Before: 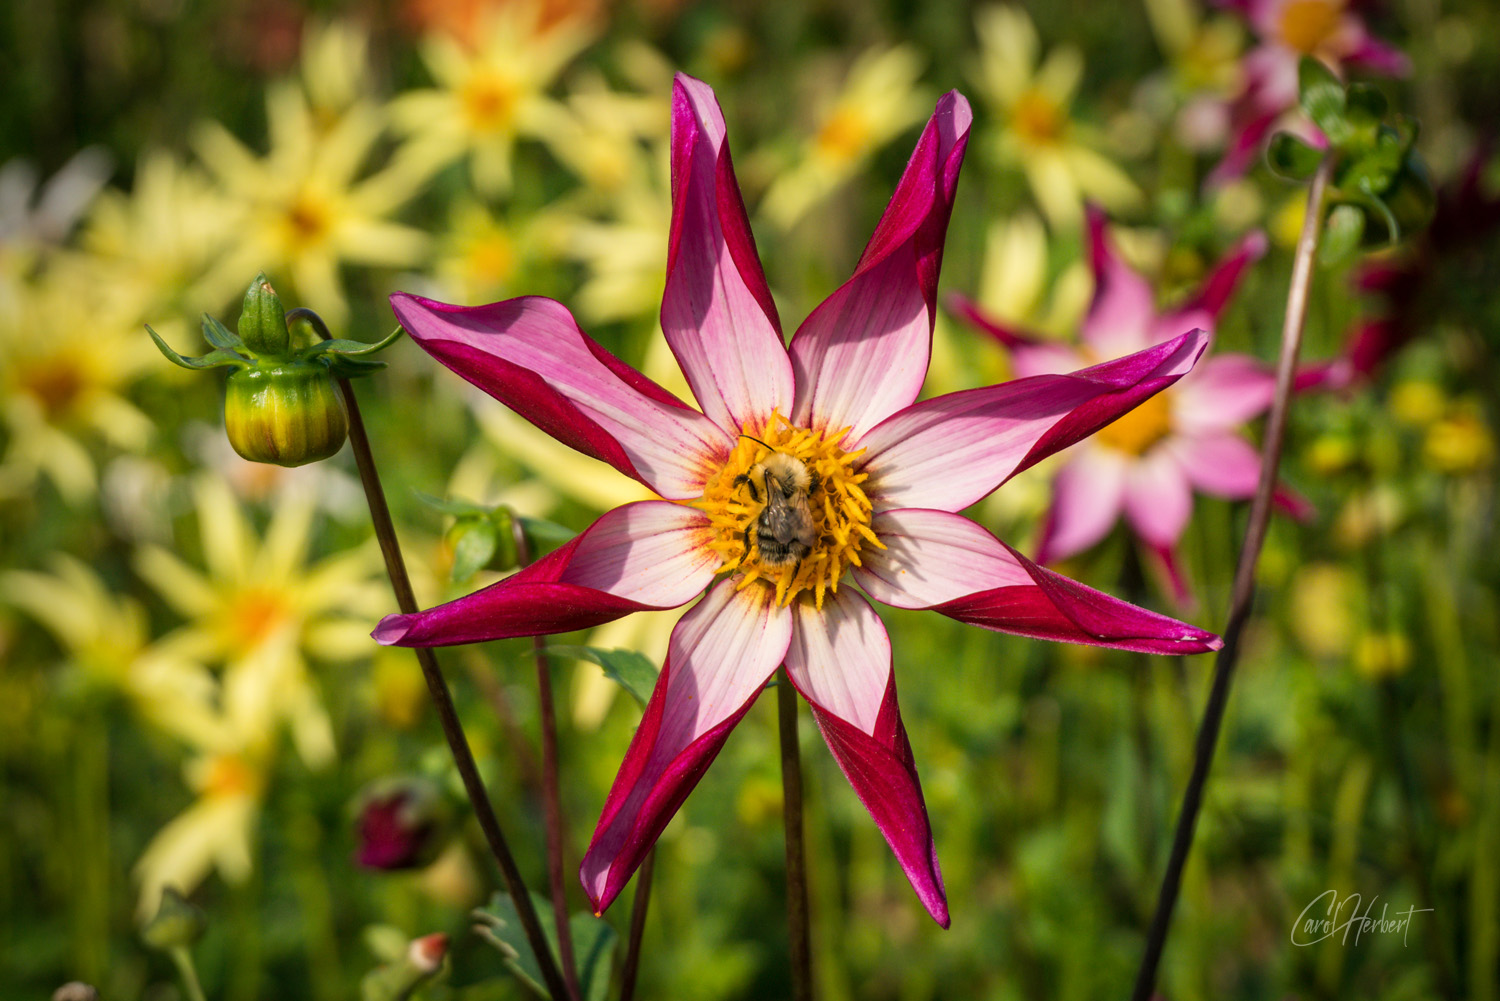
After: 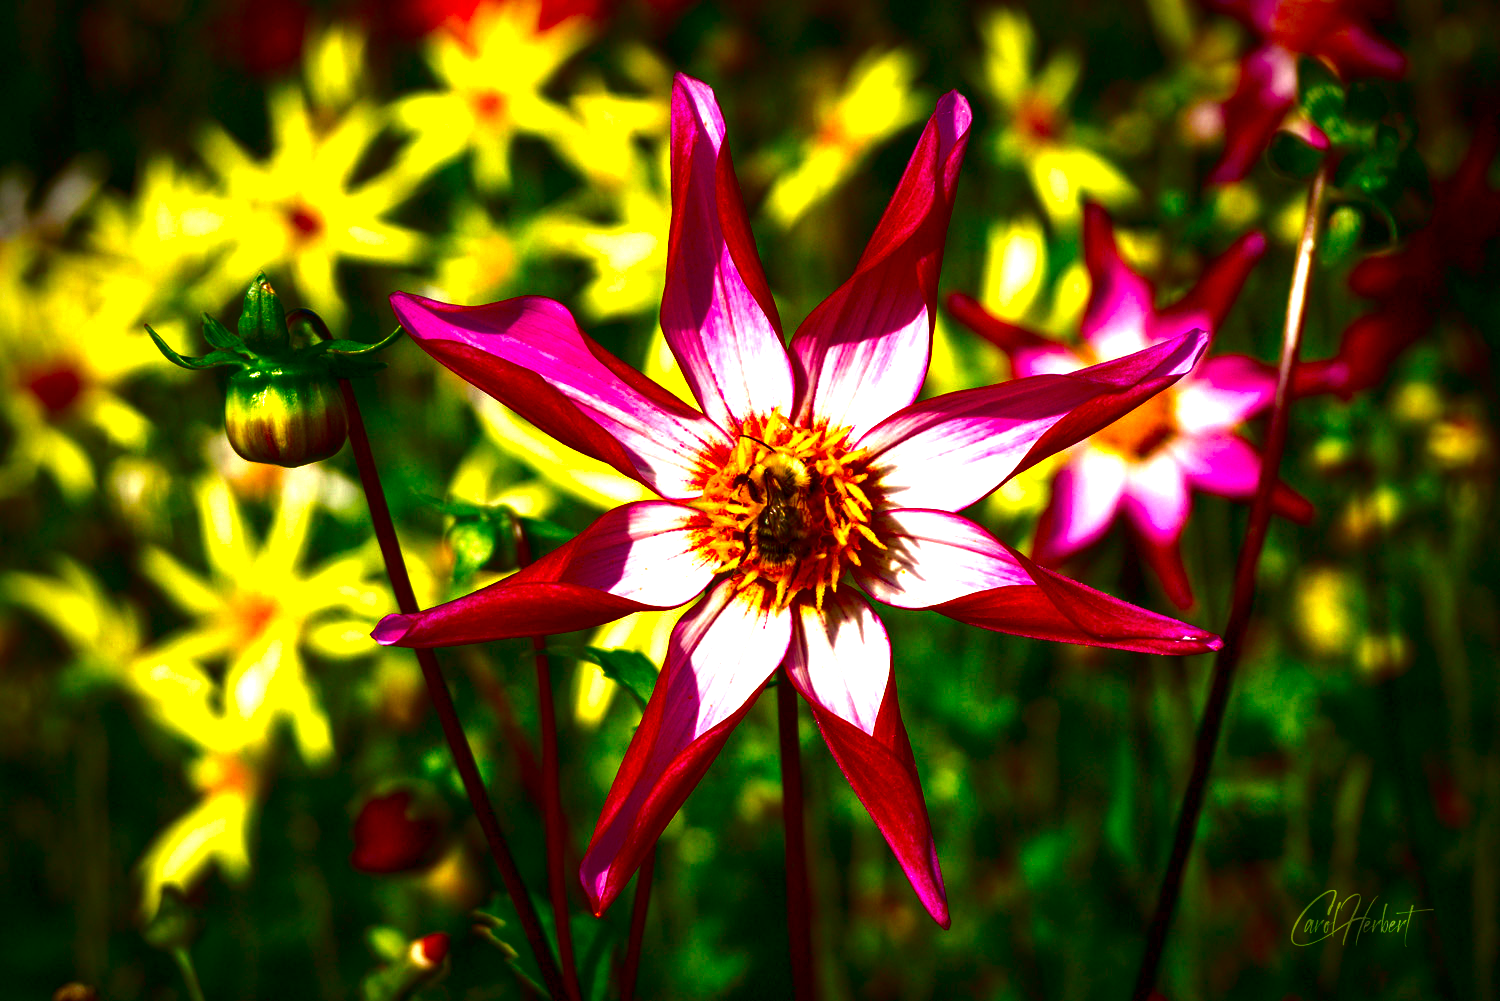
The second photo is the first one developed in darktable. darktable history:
exposure: black level correction 0.001, exposure 0.955 EV, compensate exposure bias true, compensate highlight preservation false
contrast brightness saturation: brightness -1, saturation 1
